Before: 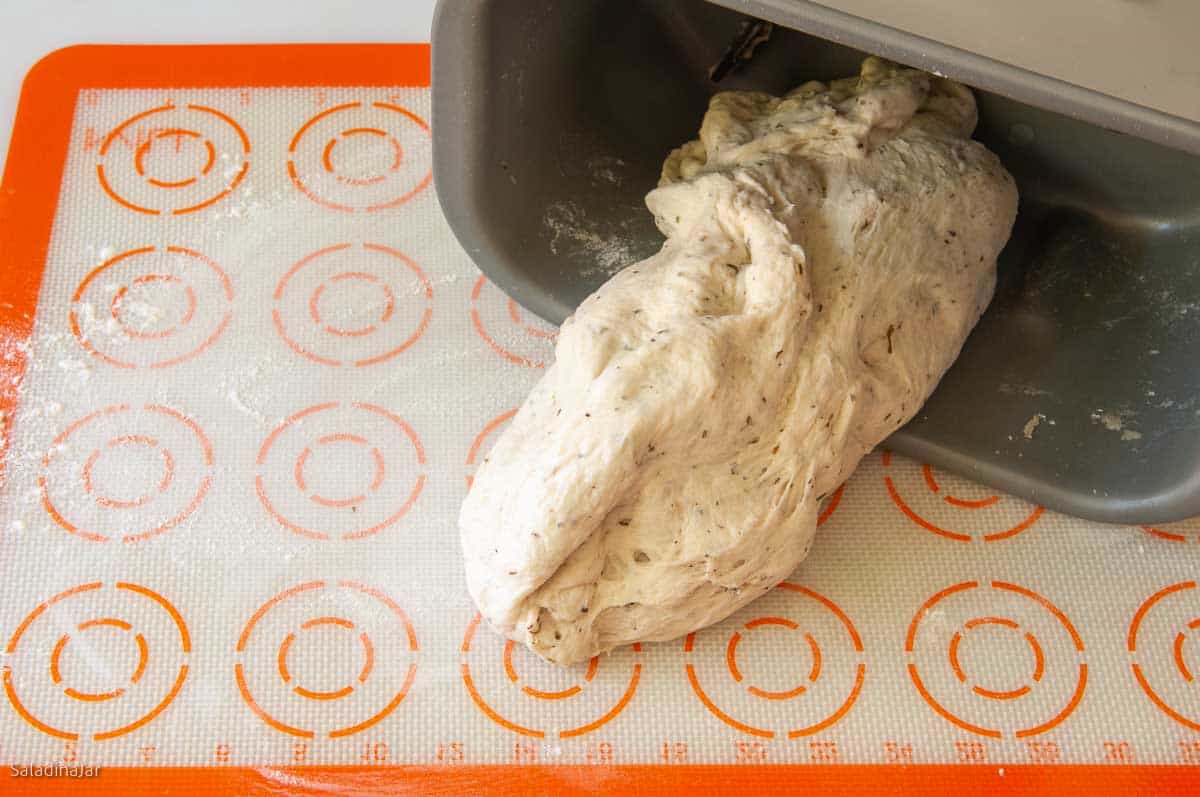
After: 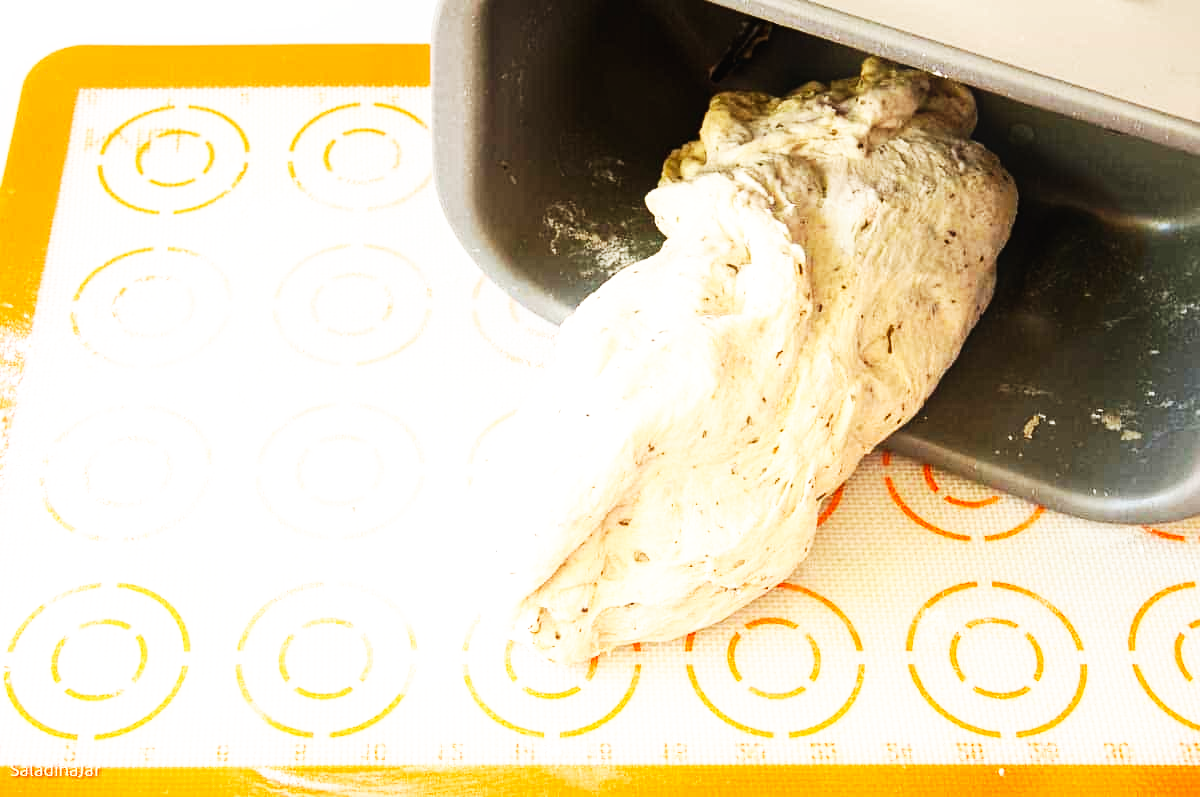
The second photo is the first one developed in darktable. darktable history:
contrast equalizer: y [[0.439, 0.44, 0.442, 0.457, 0.493, 0.498], [0.5 ×6], [0.5 ×6], [0 ×6], [0 ×6]]
tone equalizer: -8 EV -0.75 EV, -7 EV -0.7 EV, -6 EV -0.6 EV, -5 EV -0.4 EV, -3 EV 0.4 EV, -2 EV 0.6 EV, -1 EV 0.7 EV, +0 EV 0.75 EV, edges refinement/feathering 500, mask exposure compensation -1.57 EV, preserve details no
base curve: curves: ch0 [(0, 0) (0.007, 0.004) (0.027, 0.03) (0.046, 0.07) (0.207, 0.54) (0.442, 0.872) (0.673, 0.972) (1, 1)], preserve colors none
exposure: exposure -0.04 EV, compensate highlight preservation false
